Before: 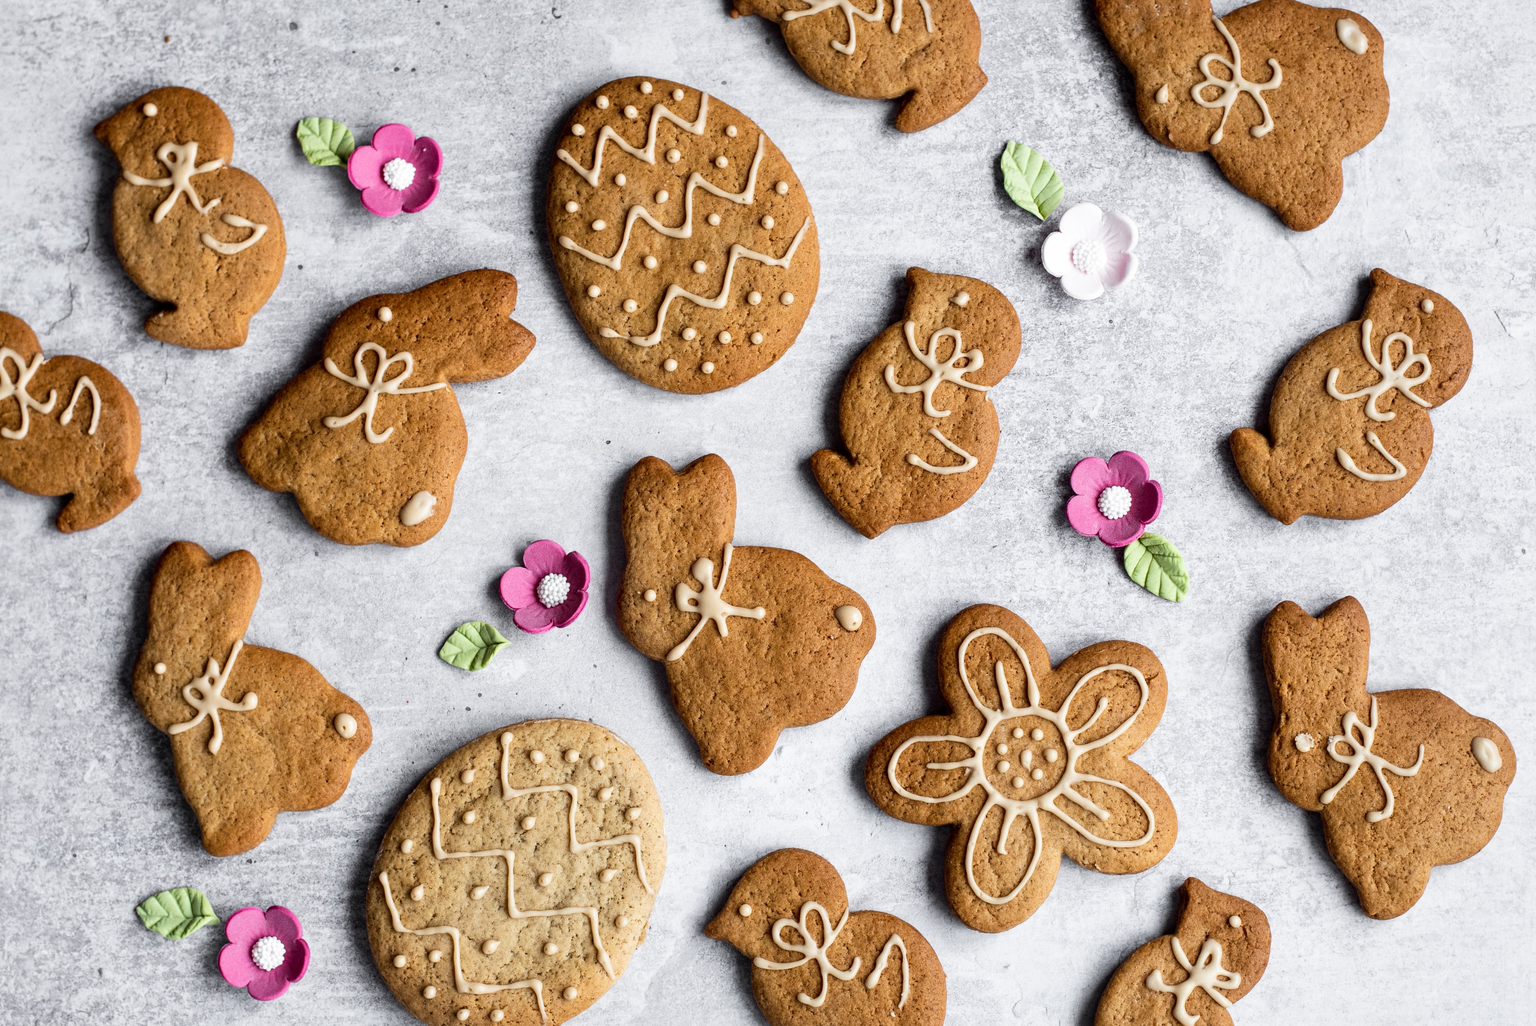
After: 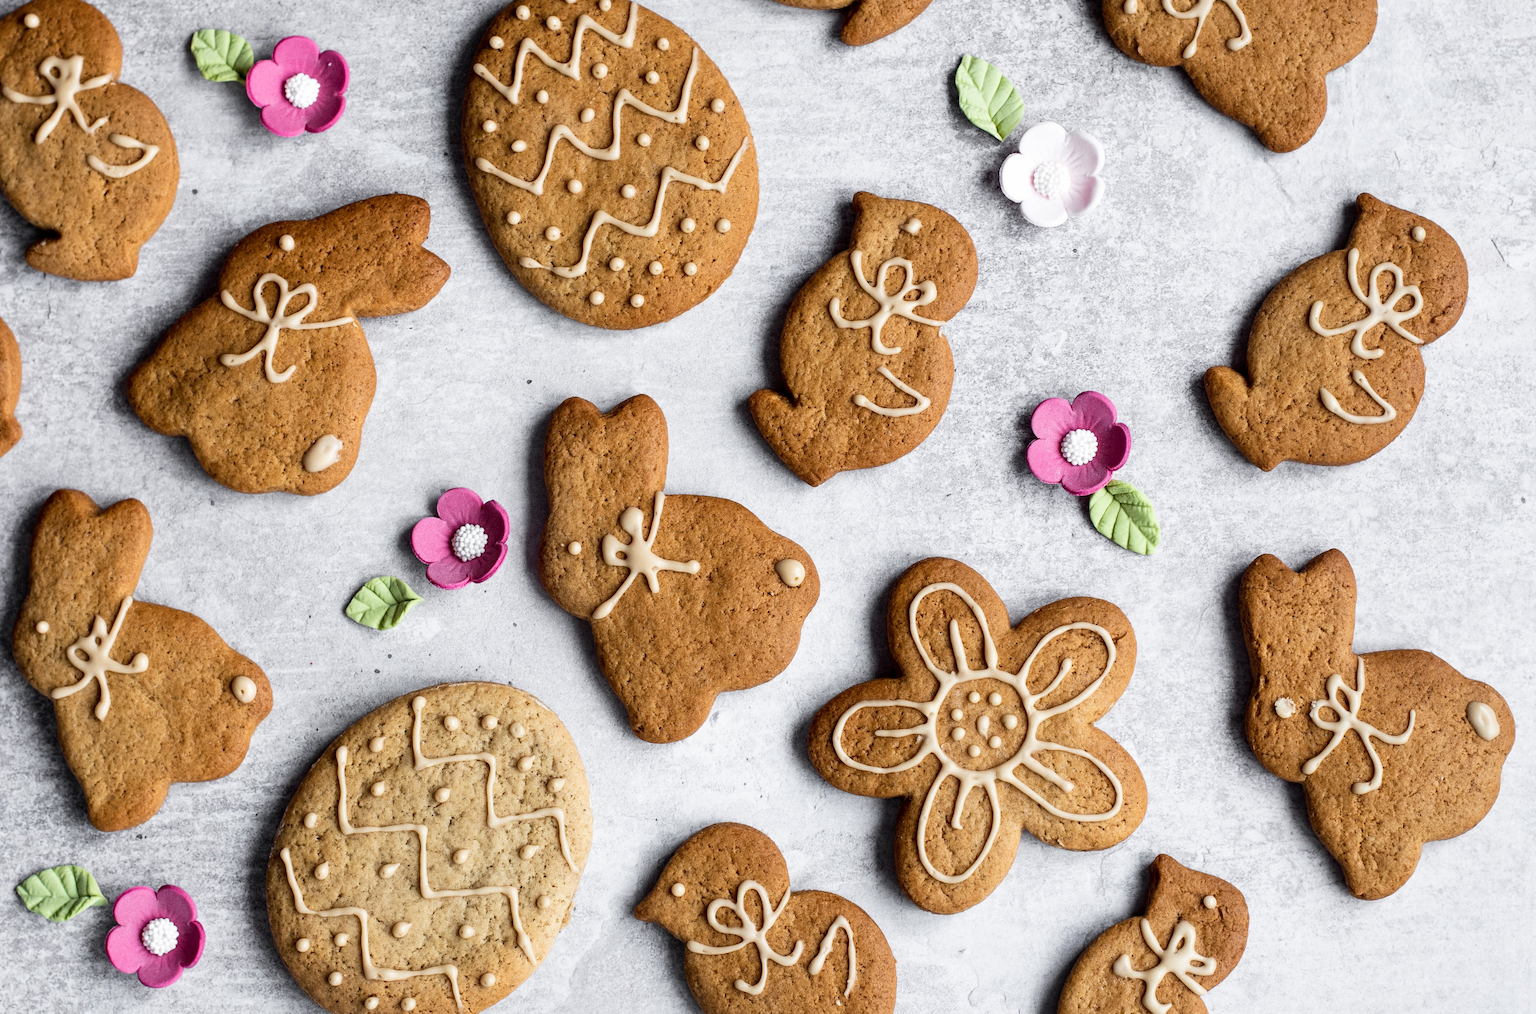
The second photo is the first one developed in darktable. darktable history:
crop and rotate: left 7.916%, top 8.86%
